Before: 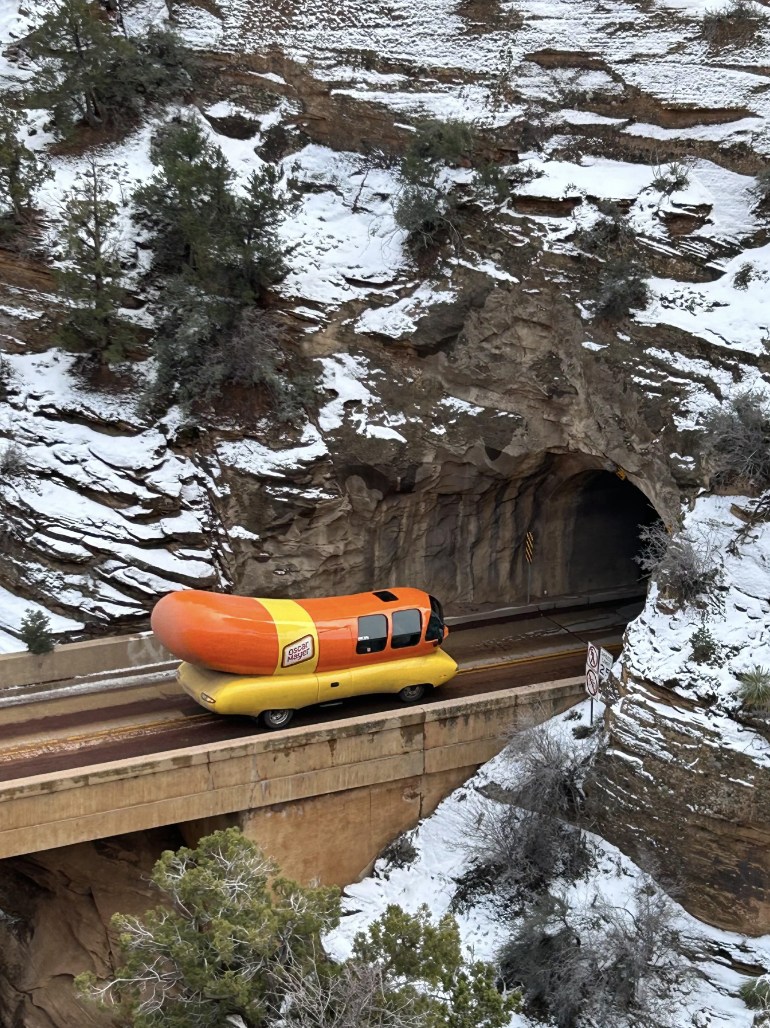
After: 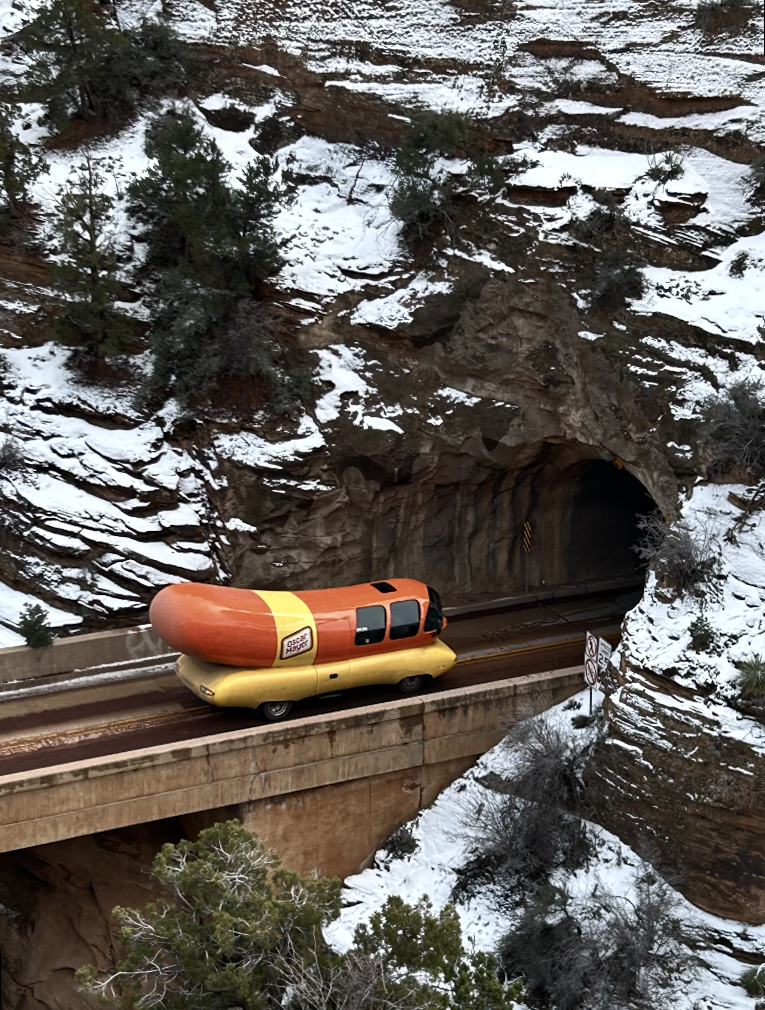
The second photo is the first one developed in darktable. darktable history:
color balance rgb: perceptual saturation grading › highlights -31.88%, perceptual saturation grading › mid-tones 5.8%, perceptual saturation grading › shadows 18.12%, perceptual brilliance grading › highlights 3.62%, perceptual brilliance grading › mid-tones -18.12%, perceptual brilliance grading › shadows -41.3%
rotate and perspective: rotation -0.45°, automatic cropping original format, crop left 0.008, crop right 0.992, crop top 0.012, crop bottom 0.988
